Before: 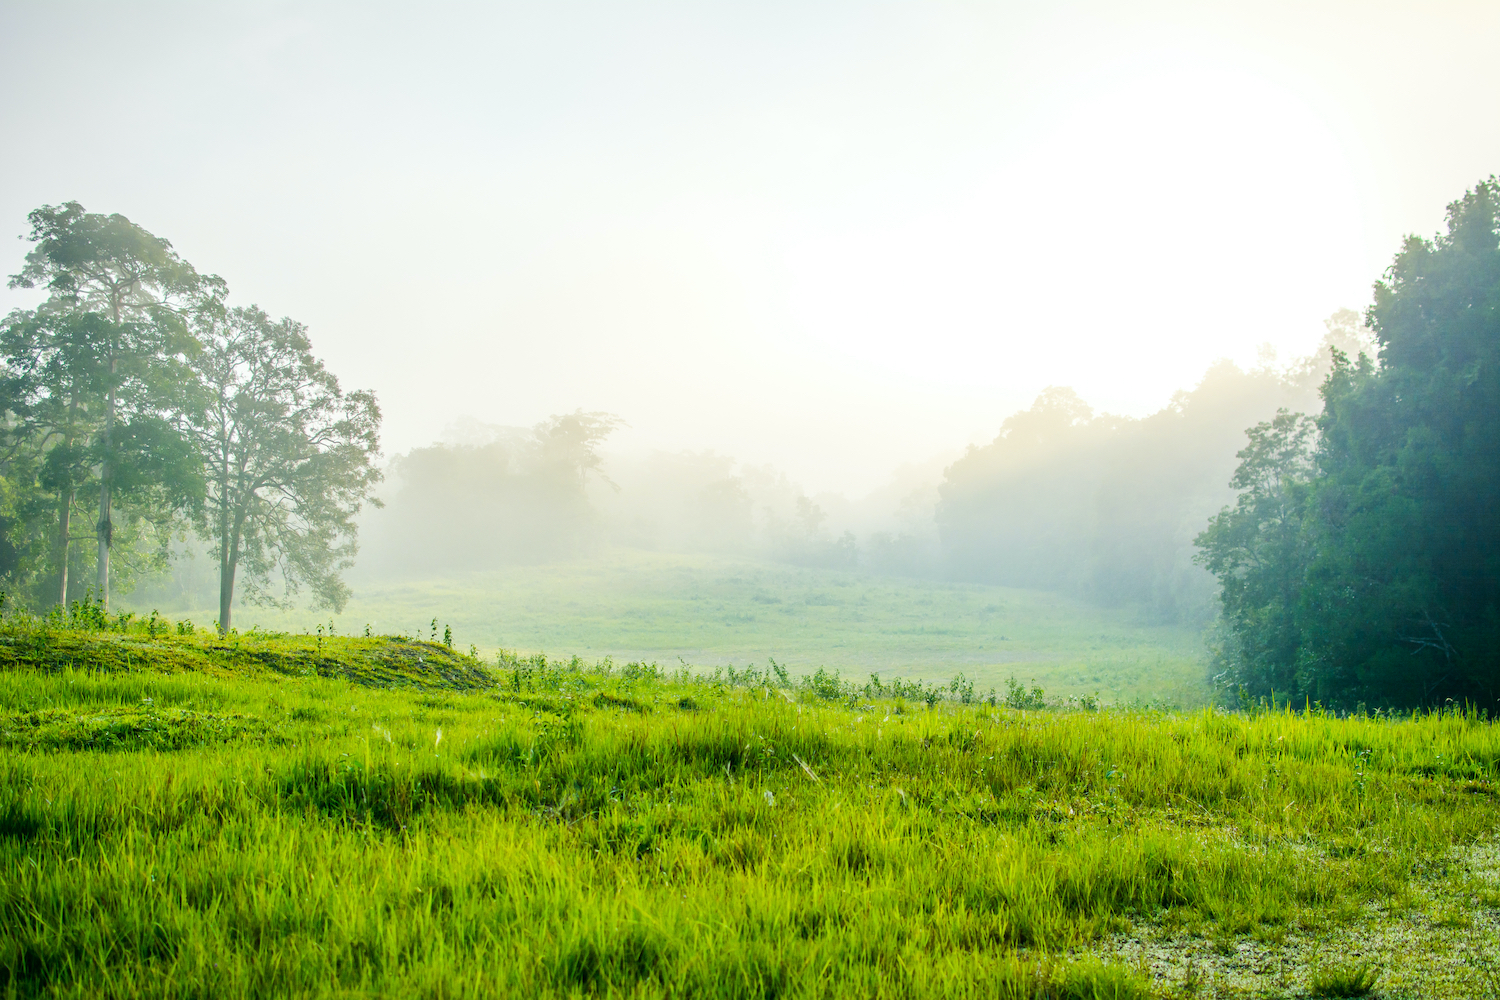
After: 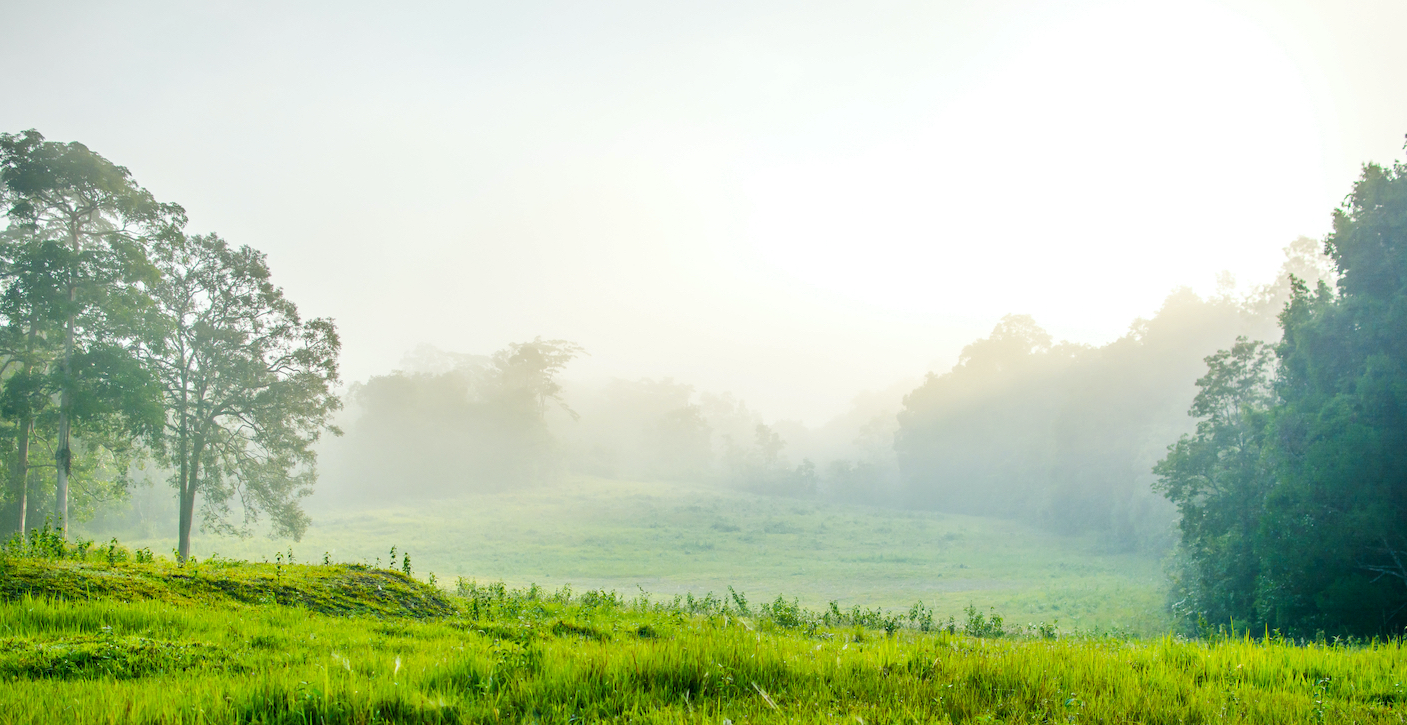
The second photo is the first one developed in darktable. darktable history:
crop: left 2.737%, top 7.287%, right 3.421%, bottom 20.179%
shadows and highlights: shadows 20.91, highlights -35.45, soften with gaussian
